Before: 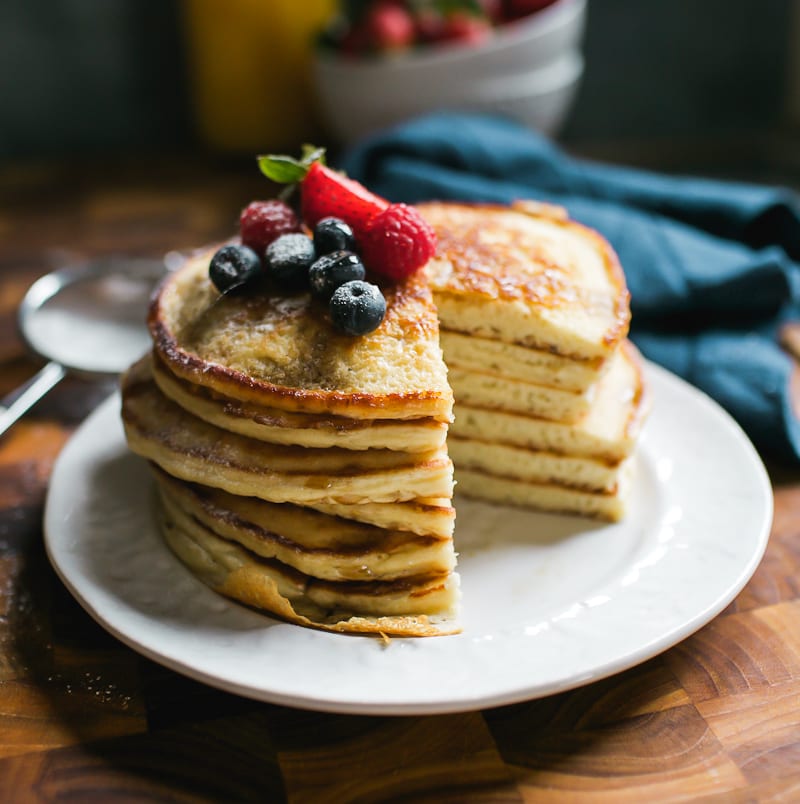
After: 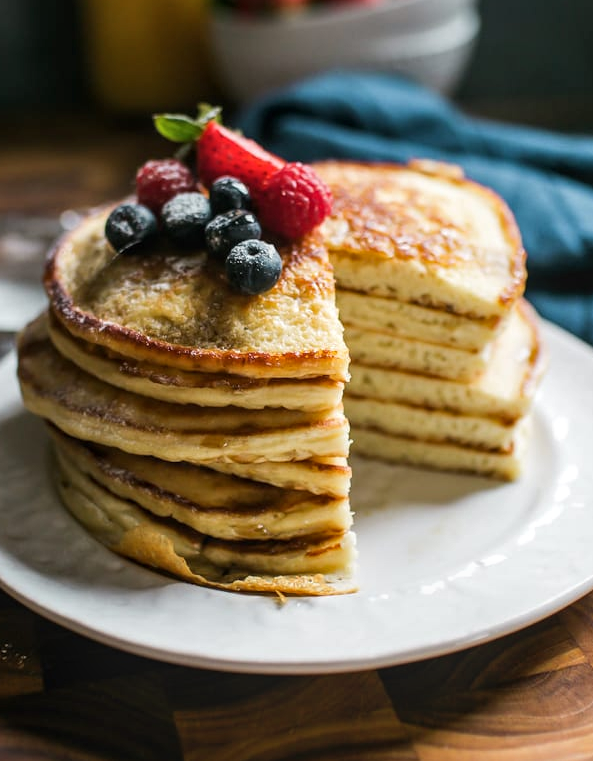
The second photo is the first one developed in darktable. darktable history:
local contrast: on, module defaults
crop and rotate: left 13.15%, top 5.251%, right 12.609%
